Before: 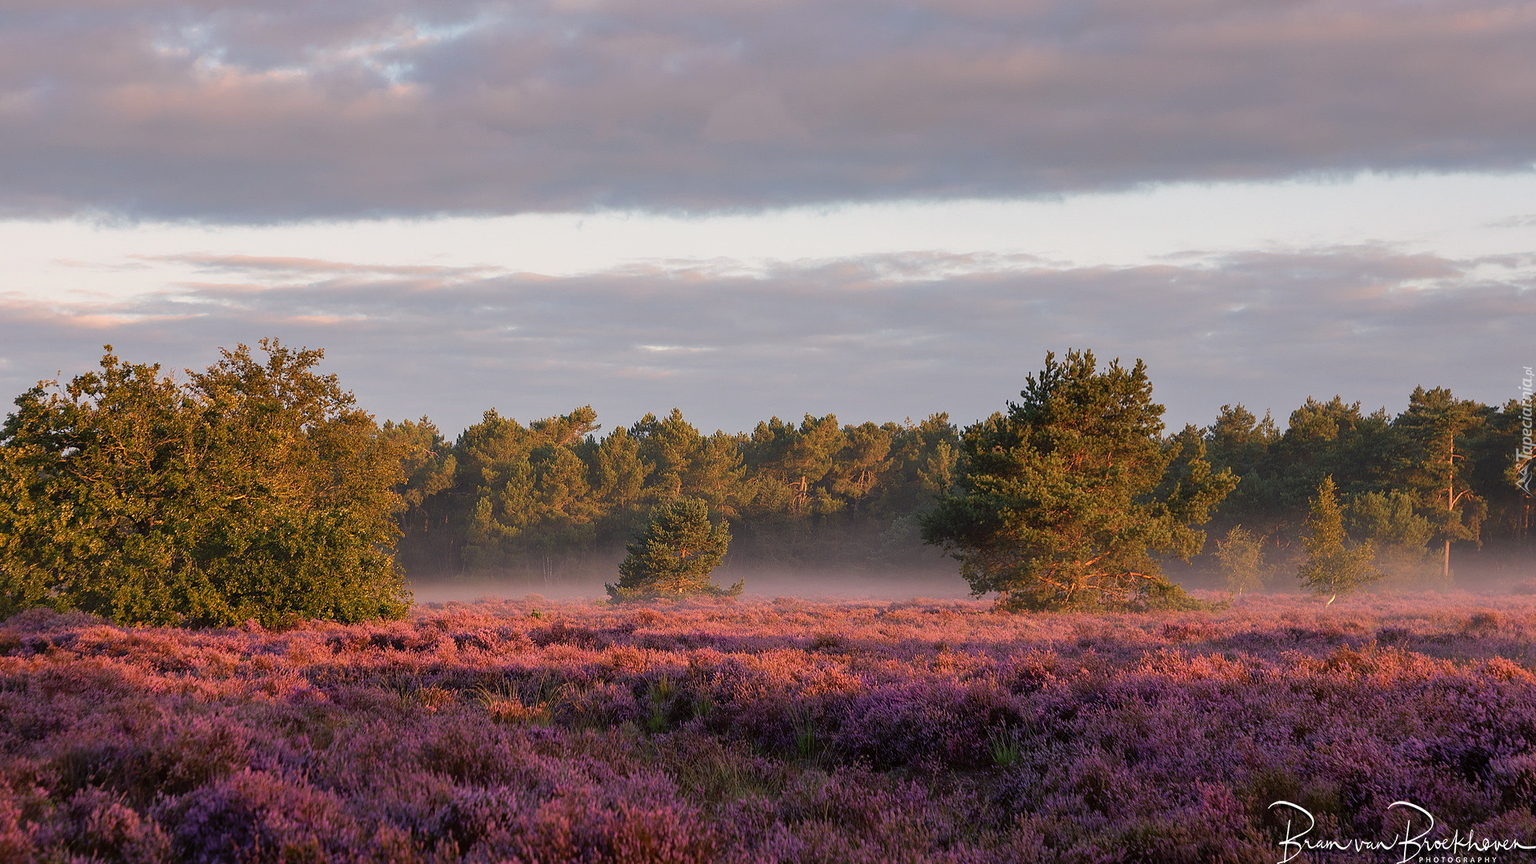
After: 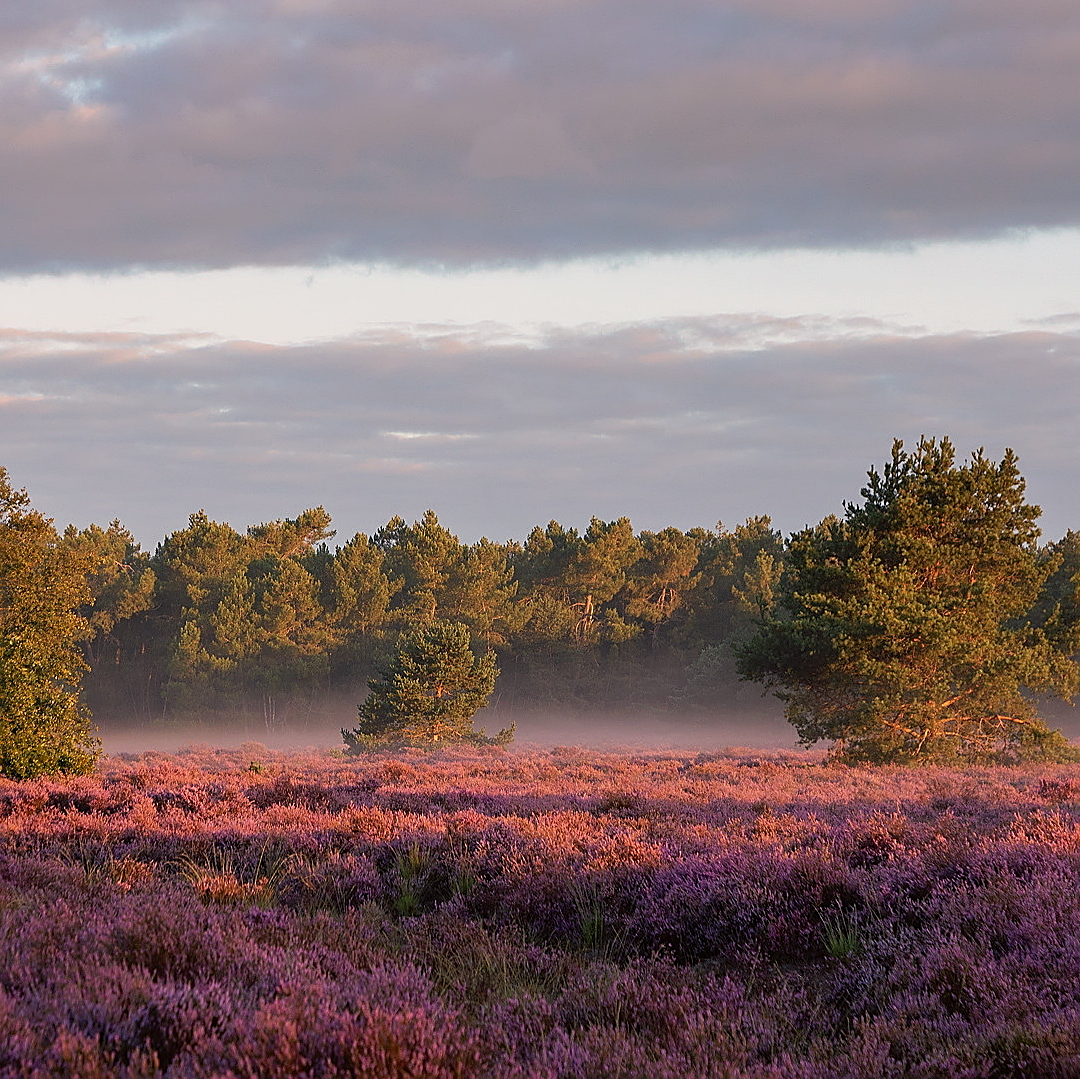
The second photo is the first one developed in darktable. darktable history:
sharpen: on, module defaults
crop: left 21.627%, right 22.074%, bottom 0.013%
